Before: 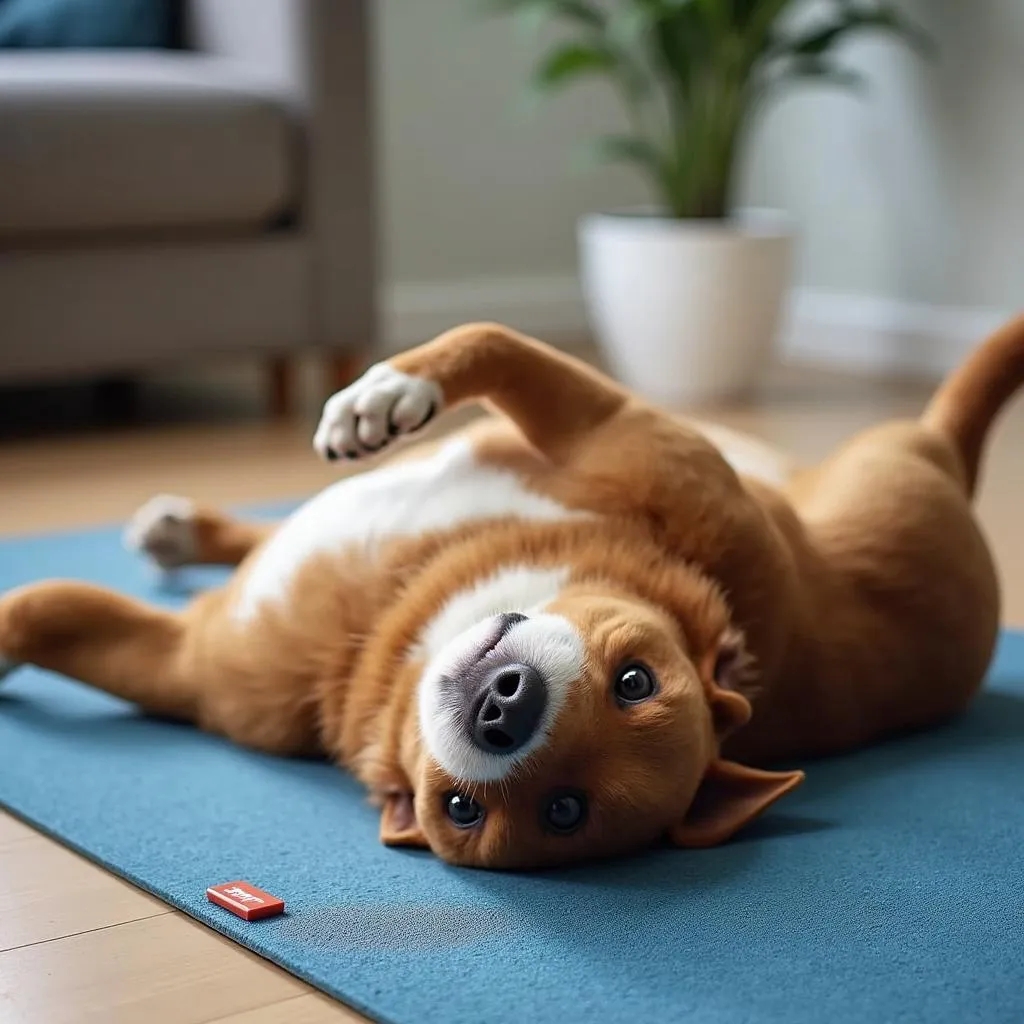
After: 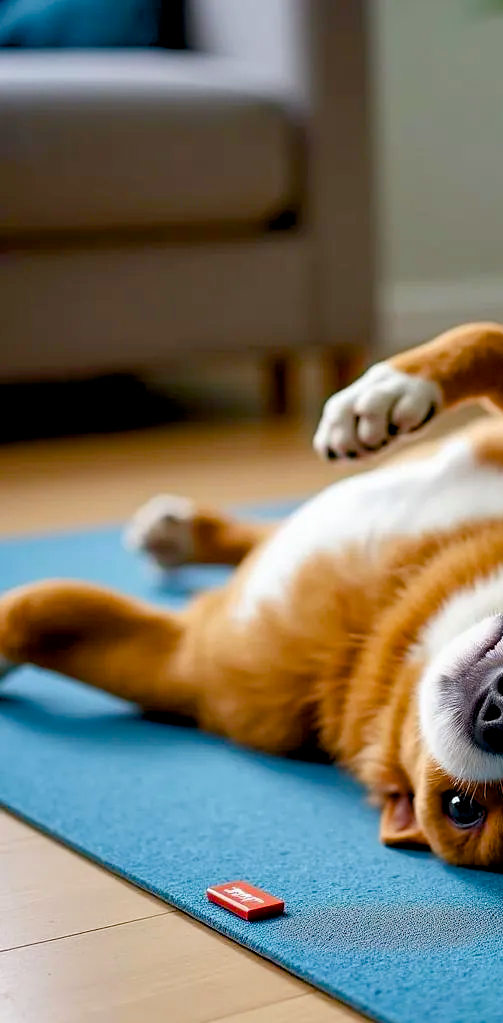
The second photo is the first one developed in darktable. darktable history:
exposure: black level correction 0.01, exposure 0.011 EV, compensate highlight preservation false
color balance rgb: perceptual saturation grading › global saturation 35%, perceptual saturation grading › highlights -25%, perceptual saturation grading › shadows 50%
crop and rotate: left 0%, top 0%, right 50.845%
